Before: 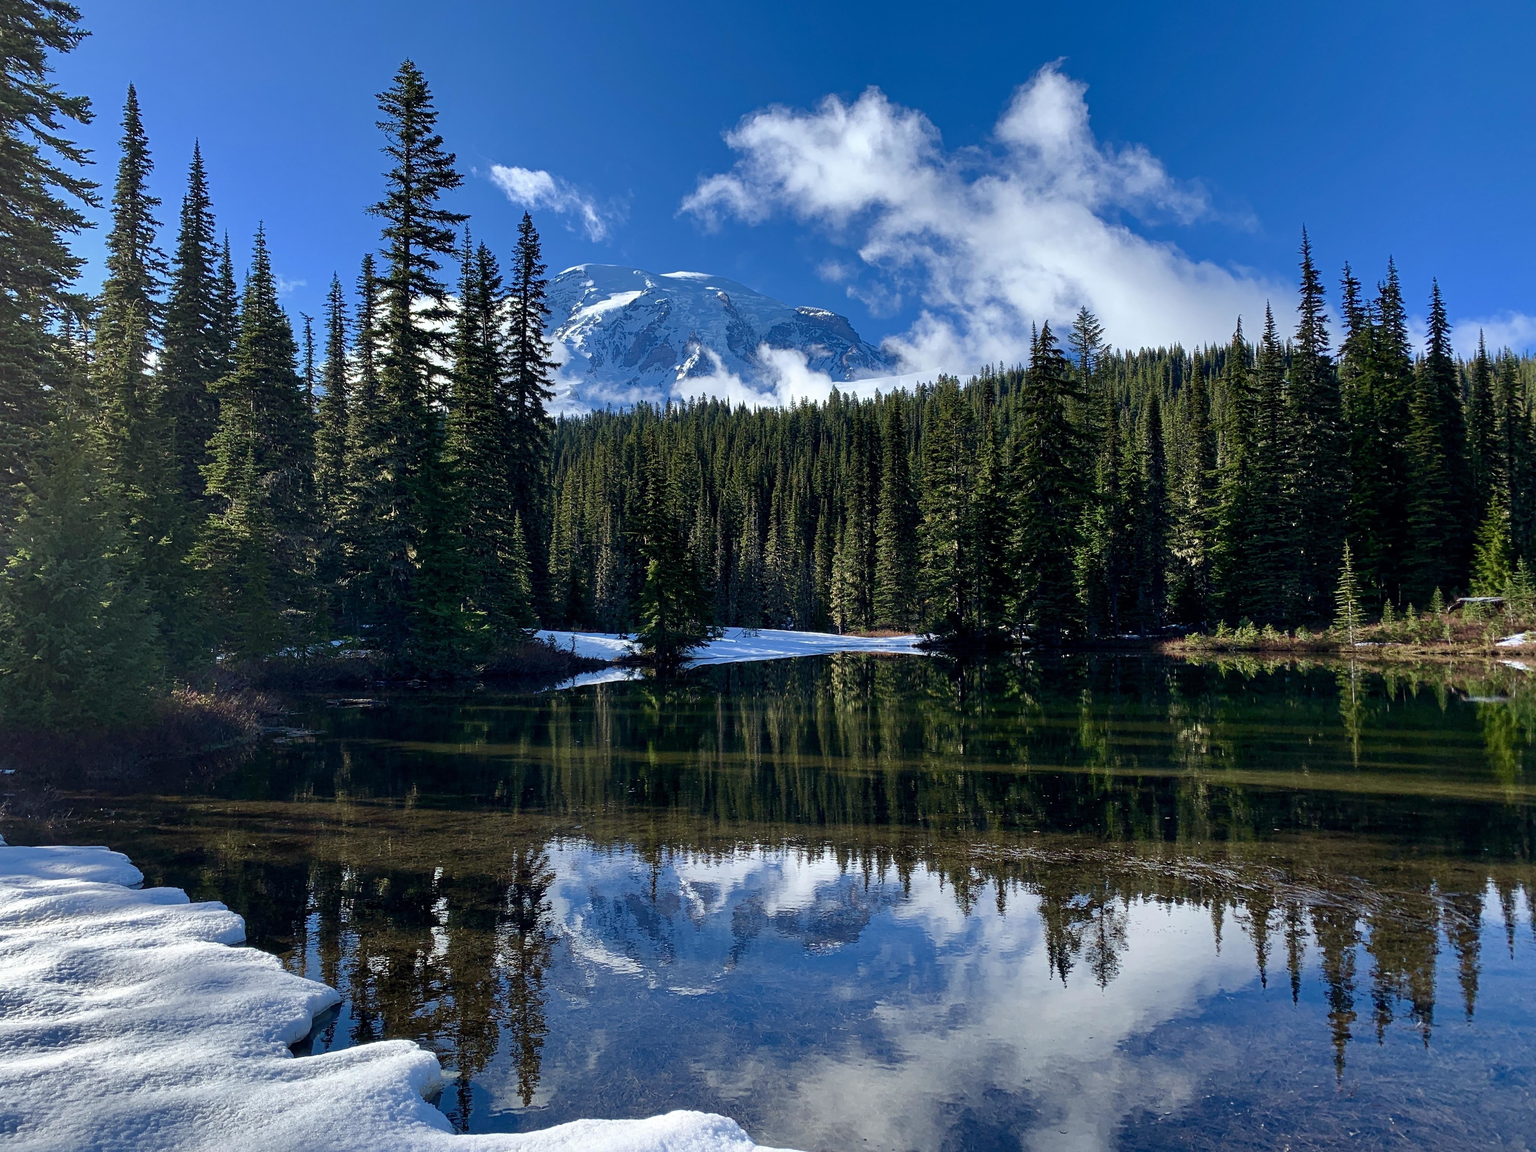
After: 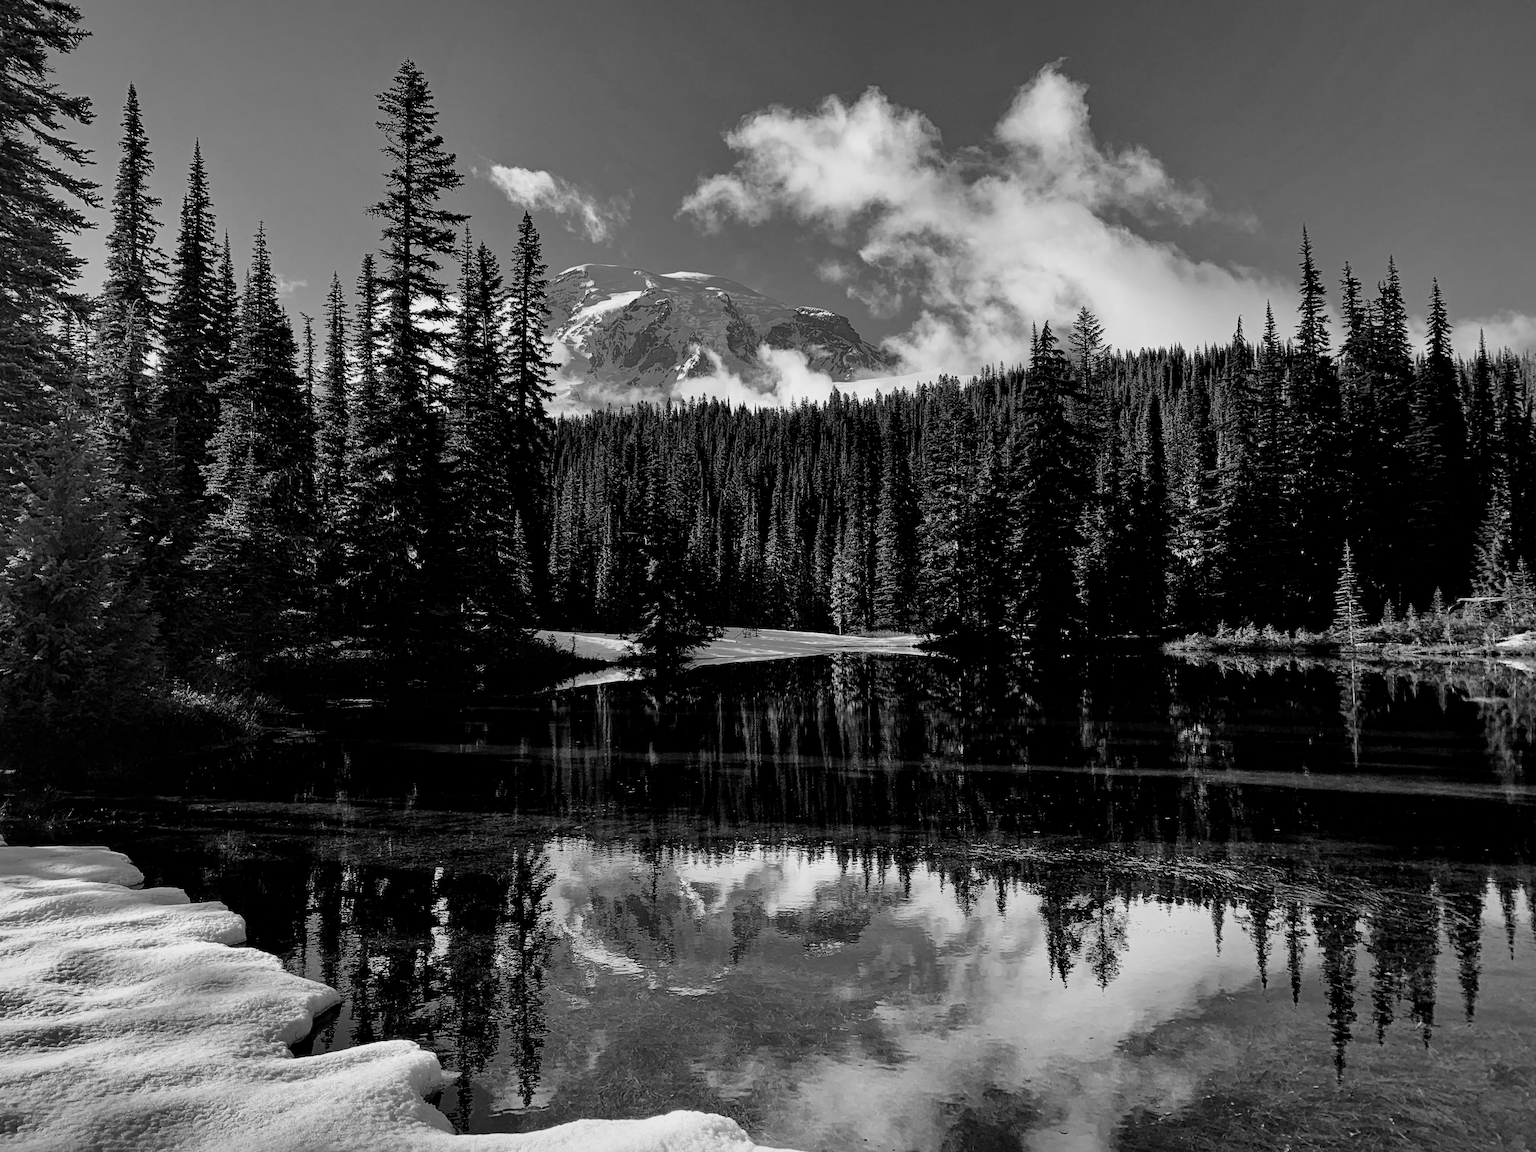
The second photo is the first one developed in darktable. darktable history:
monochrome: on, module defaults
local contrast: mode bilateral grid, contrast 20, coarseness 50, detail 120%, midtone range 0.2
vignetting: fall-off start 100%, brightness -0.282, width/height ratio 1.31
tone equalizer: on, module defaults
contrast brightness saturation: contrast 0.05
filmic rgb: black relative exposure -5 EV, white relative exposure 3.5 EV, hardness 3.19, contrast 1.2, highlights saturation mix -30%
